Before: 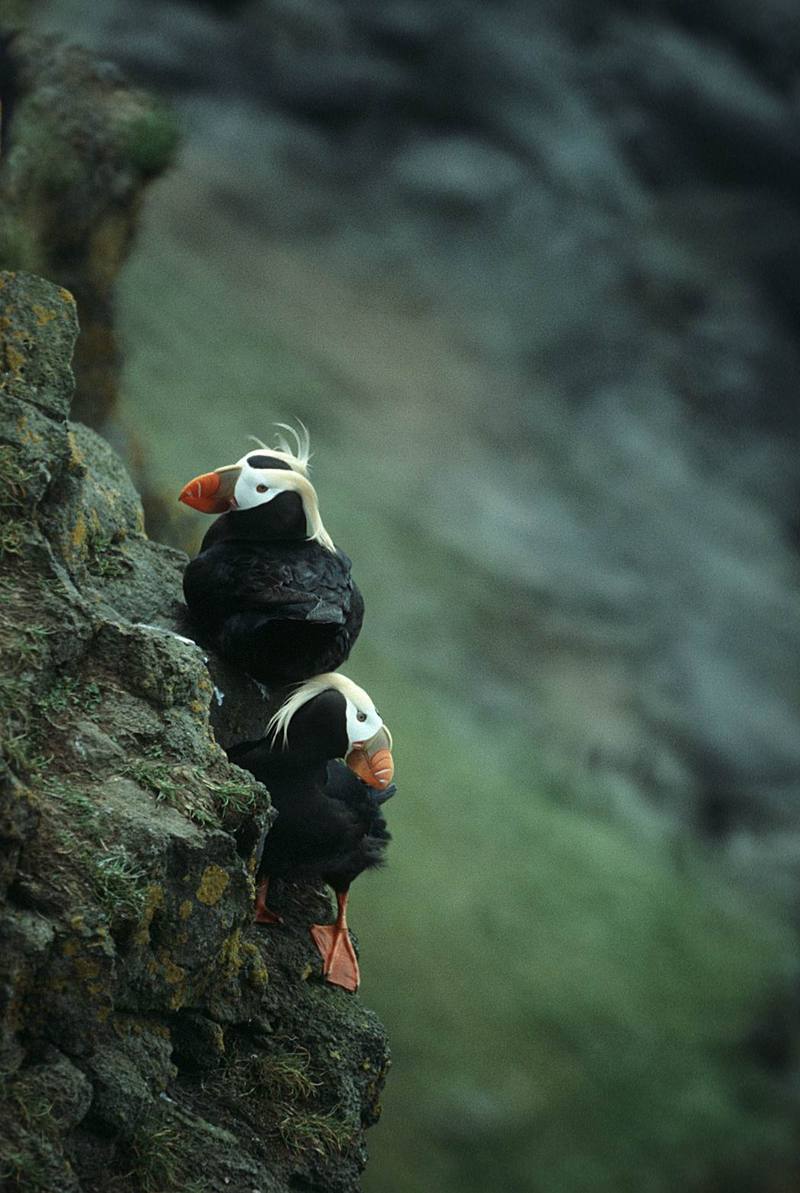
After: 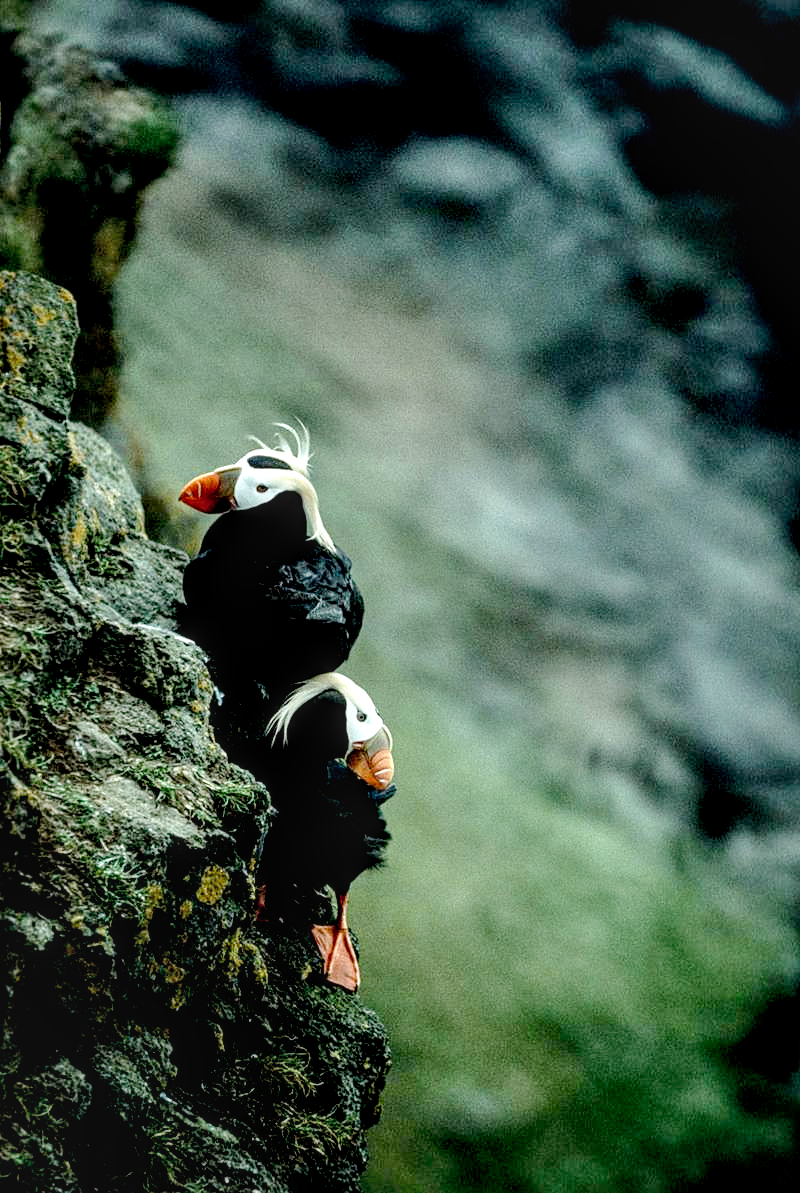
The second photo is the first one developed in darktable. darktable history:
tone curve: curves: ch0 [(0, 0) (0.003, 0.015) (0.011, 0.019) (0.025, 0.027) (0.044, 0.041) (0.069, 0.055) (0.1, 0.079) (0.136, 0.099) (0.177, 0.149) (0.224, 0.216) (0.277, 0.292) (0.335, 0.383) (0.399, 0.474) (0.468, 0.556) (0.543, 0.632) (0.623, 0.711) (0.709, 0.789) (0.801, 0.871) (0.898, 0.944) (1, 1)], preserve colors none
local contrast: highlights 64%, shadows 54%, detail 168%, midtone range 0.513
contrast brightness saturation: contrast -0.14, brightness 0.041, saturation -0.129
exposure: black level correction 0.024, exposure 0.183 EV, compensate exposure bias true, compensate highlight preservation false
base curve: curves: ch0 [(0, 0) (0.989, 0.992)], preserve colors none
